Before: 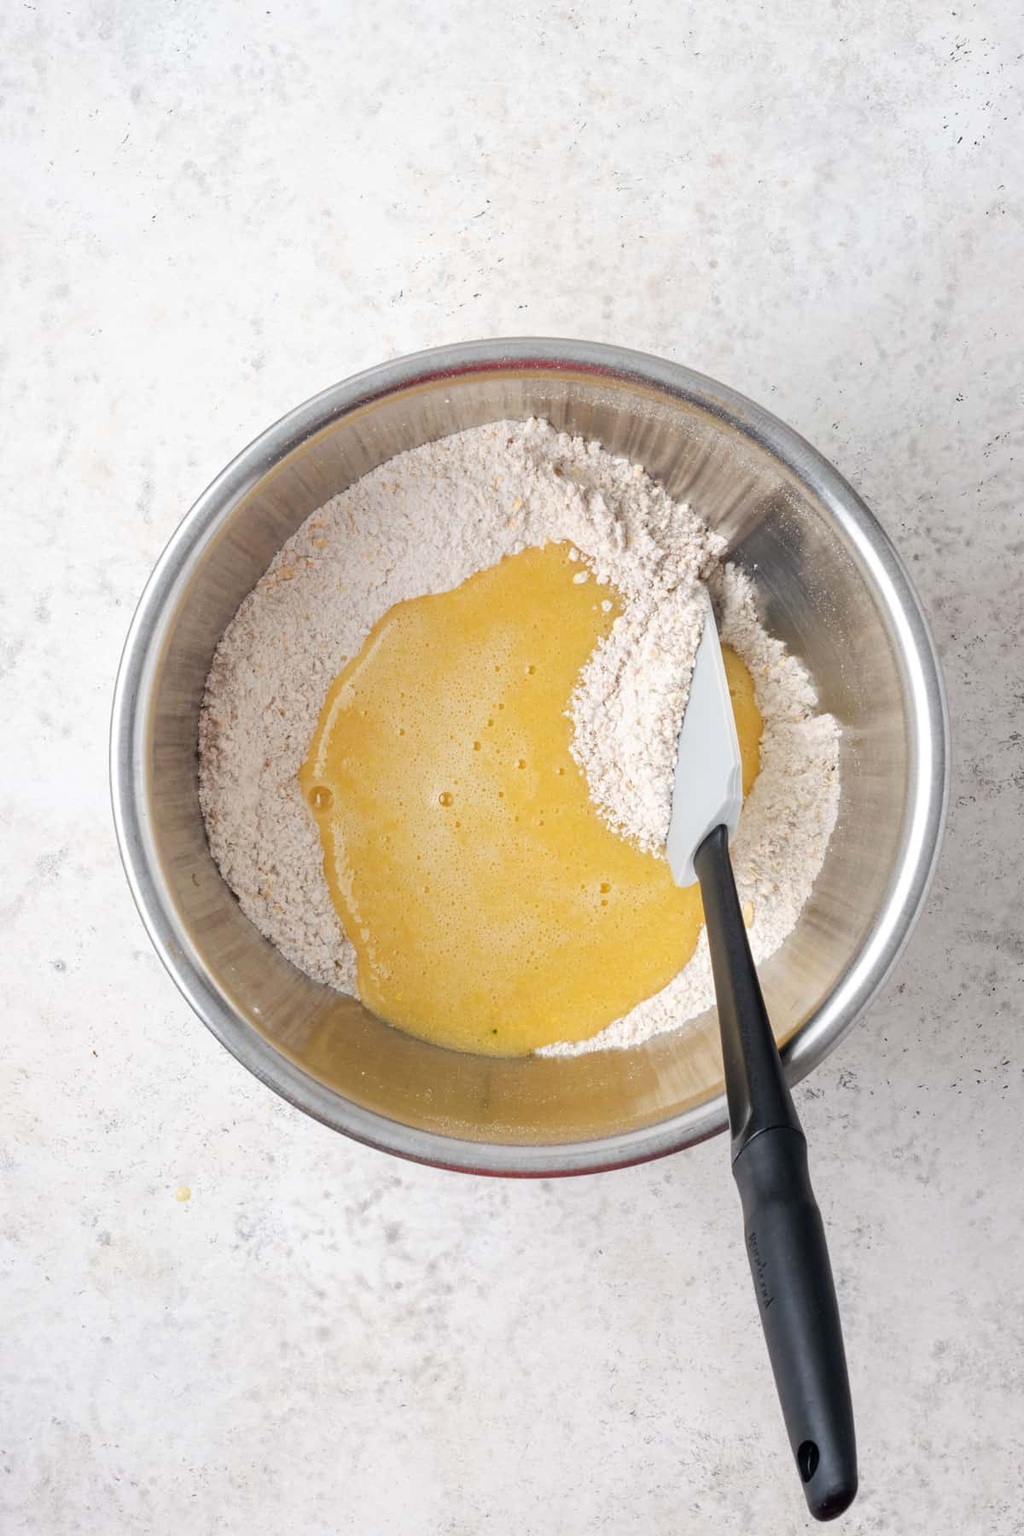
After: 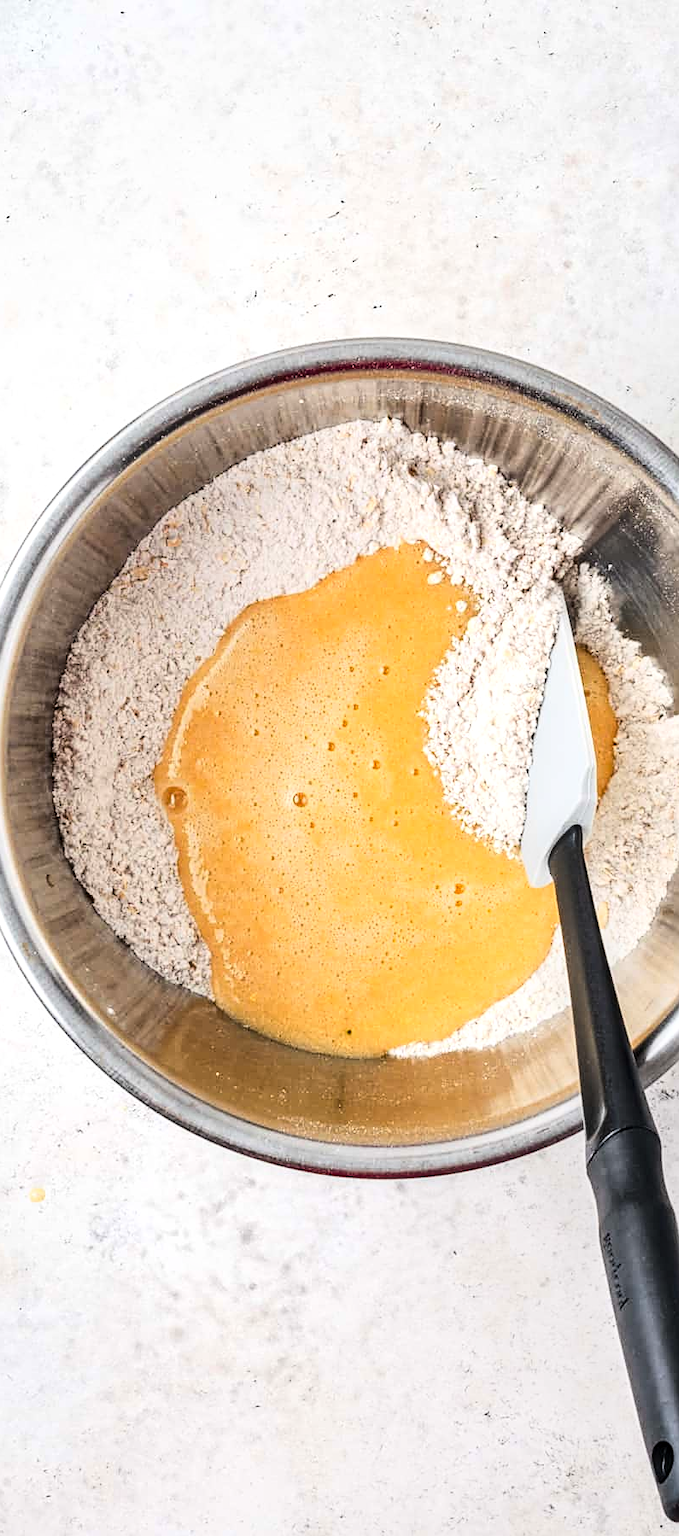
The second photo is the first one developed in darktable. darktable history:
contrast brightness saturation: saturation -0.169
crop and rotate: left 14.291%, right 19.35%
sharpen: on, module defaults
shadows and highlights: highlights color adjustment 39.74%, soften with gaussian
color zones: curves: ch1 [(0.239, 0.552) (0.75, 0.5)]; ch2 [(0.25, 0.462) (0.749, 0.457)]
base curve: curves: ch0 [(0, 0) (0.028, 0.03) (0.121, 0.232) (0.46, 0.748) (0.859, 0.968) (1, 1)]
local contrast: detail 130%
